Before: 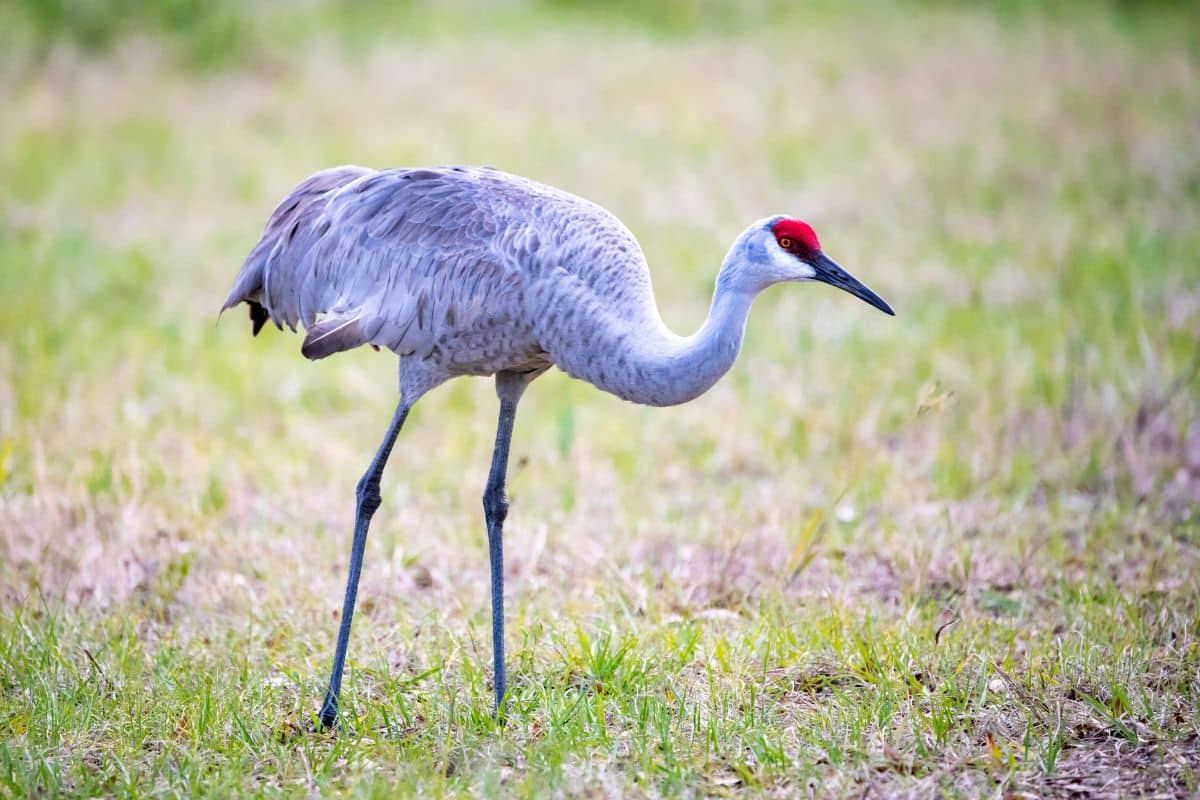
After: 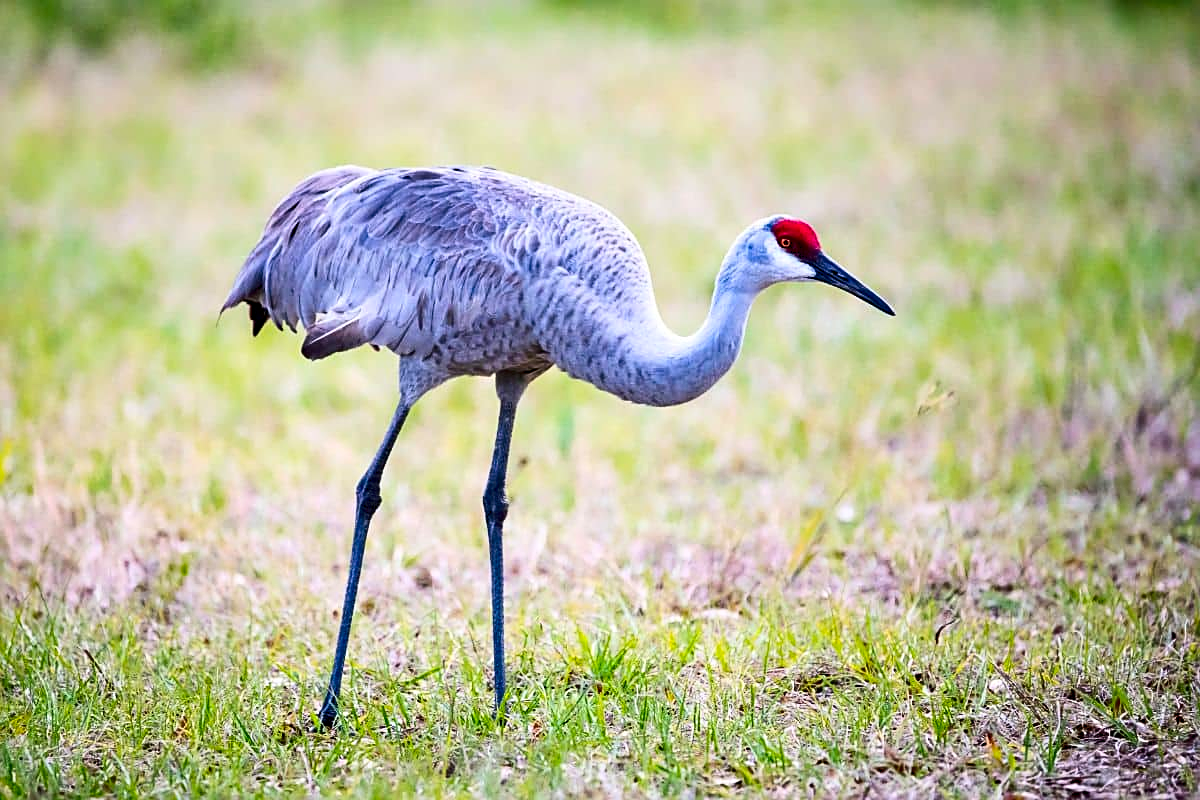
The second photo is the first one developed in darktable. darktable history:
sharpen: on, module defaults
contrast brightness saturation: contrast 0.211, brightness -0.102, saturation 0.214
